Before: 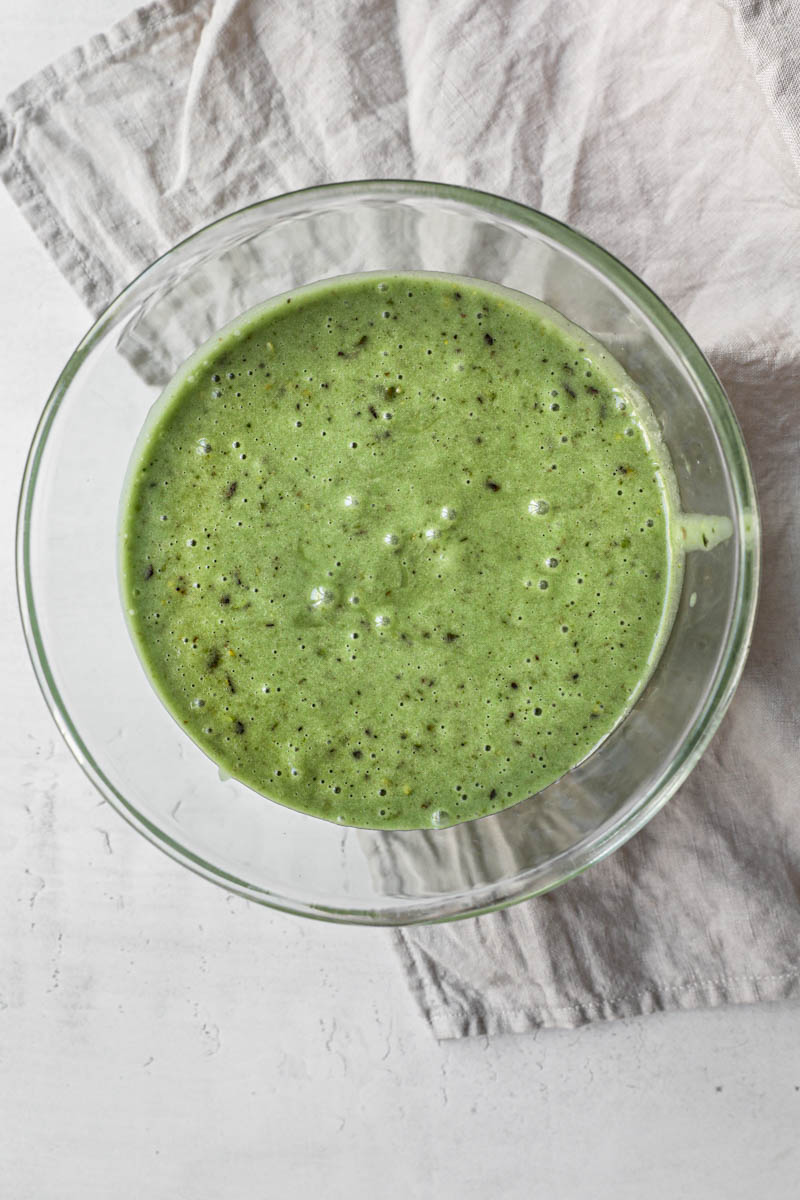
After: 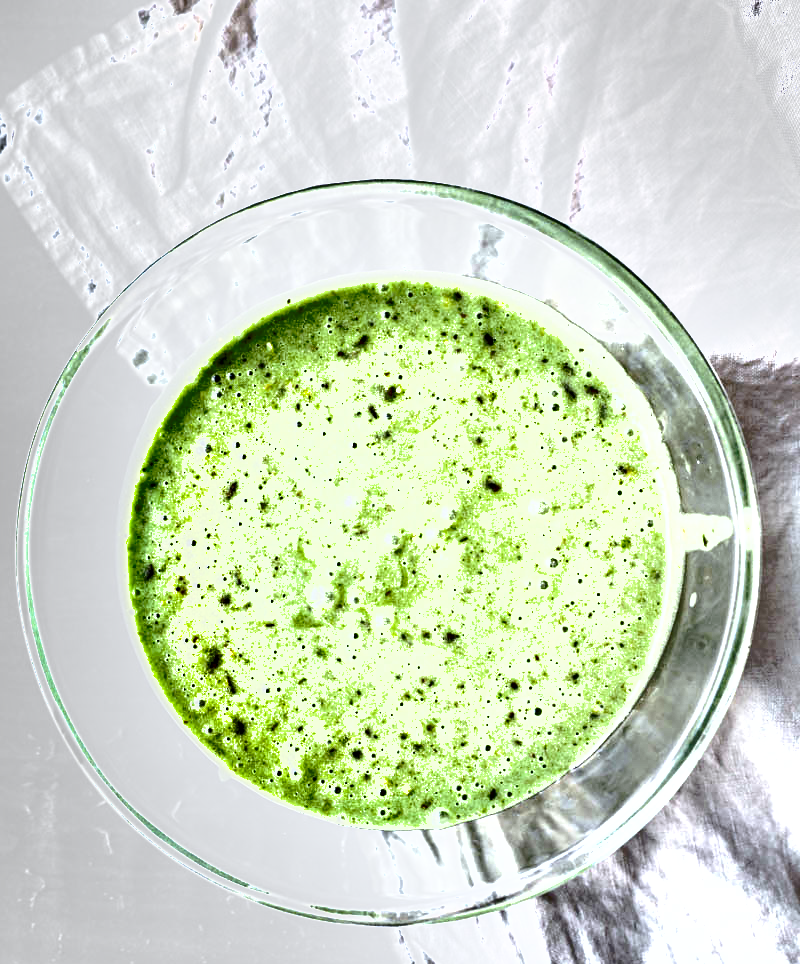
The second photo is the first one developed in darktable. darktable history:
exposure: black level correction 0, exposure 1.5 EV, compensate exposure bias true, compensate highlight preservation false
contrast brightness saturation: contrast 0.07
levels: mode automatic, gray 50.8%
white balance: red 0.954, blue 1.079
crop: bottom 19.644%
shadows and highlights: shadows 75, highlights -60.85, soften with gaussian
rgb levels: levels [[0.01, 0.419, 0.839], [0, 0.5, 1], [0, 0.5, 1]]
tone curve: curves: ch0 [(0, 0) (0.003, 0.013) (0.011, 0.016) (0.025, 0.021) (0.044, 0.029) (0.069, 0.039) (0.1, 0.056) (0.136, 0.085) (0.177, 0.14) (0.224, 0.201) (0.277, 0.28) (0.335, 0.372) (0.399, 0.475) (0.468, 0.567) (0.543, 0.643) (0.623, 0.722) (0.709, 0.801) (0.801, 0.859) (0.898, 0.927) (1, 1)], preserve colors none
